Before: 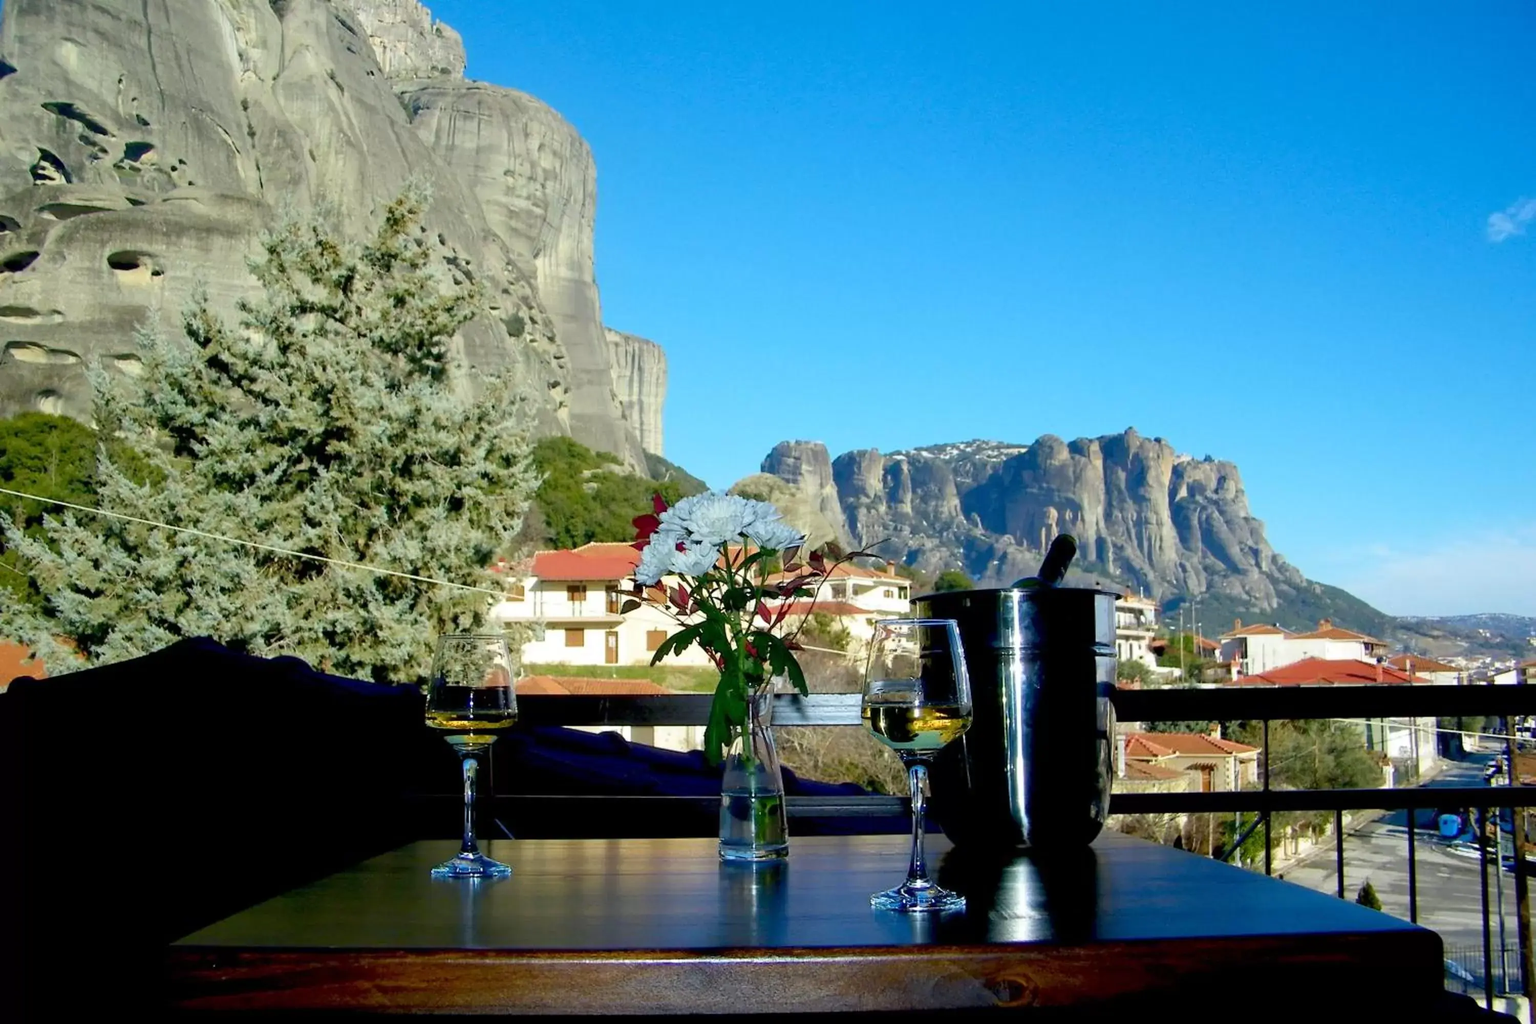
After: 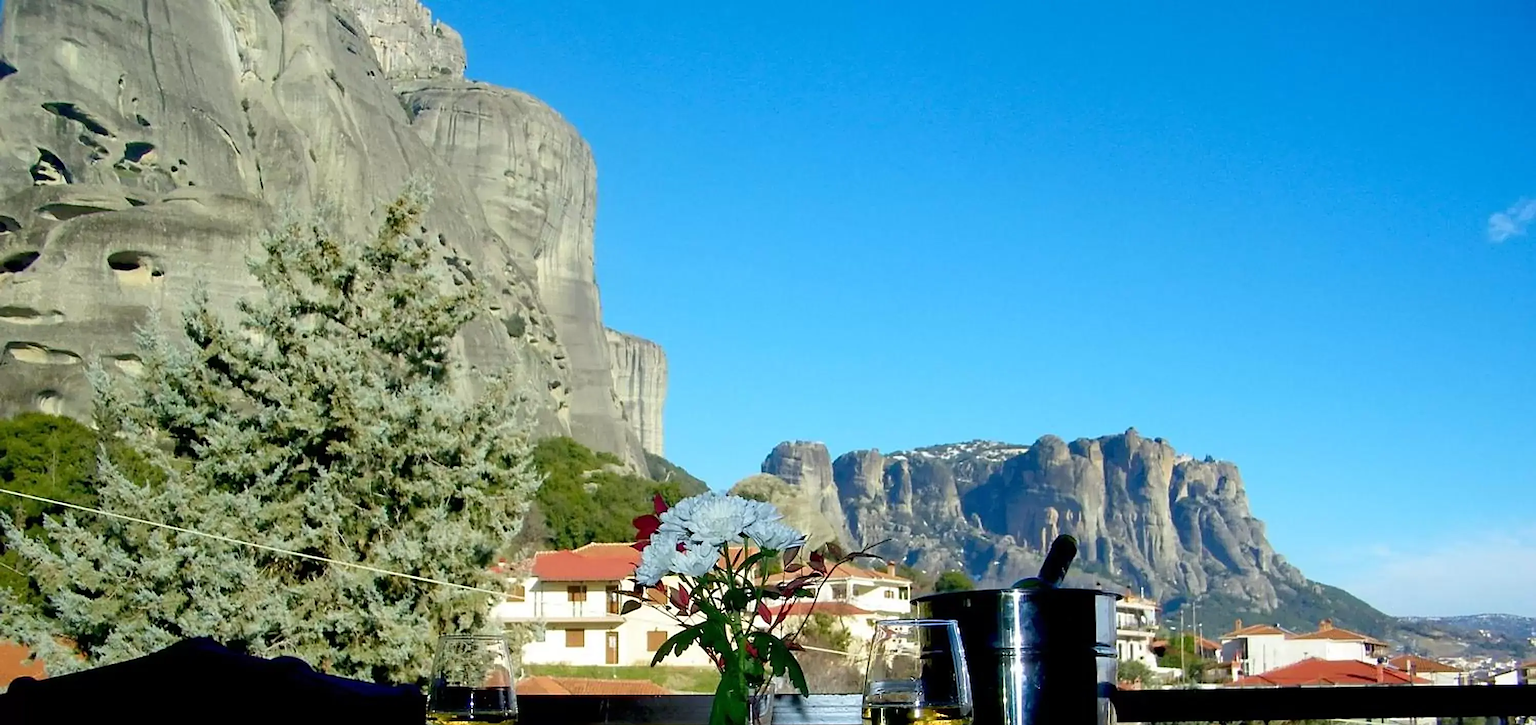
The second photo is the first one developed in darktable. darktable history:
crop: bottom 29.106%
sharpen: on, module defaults
